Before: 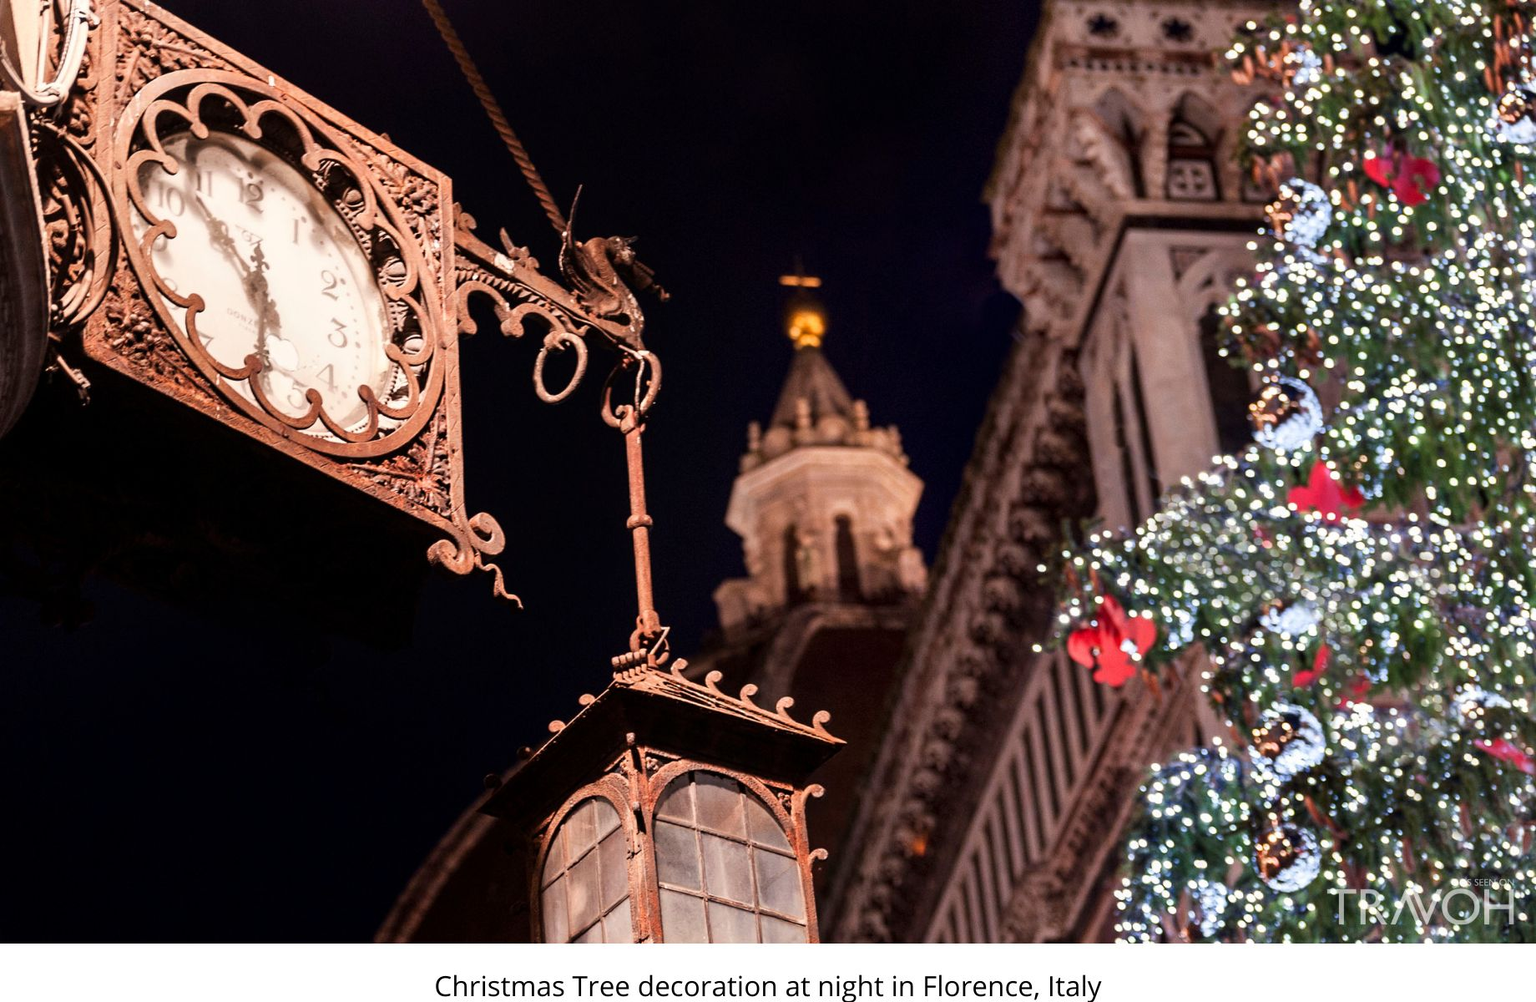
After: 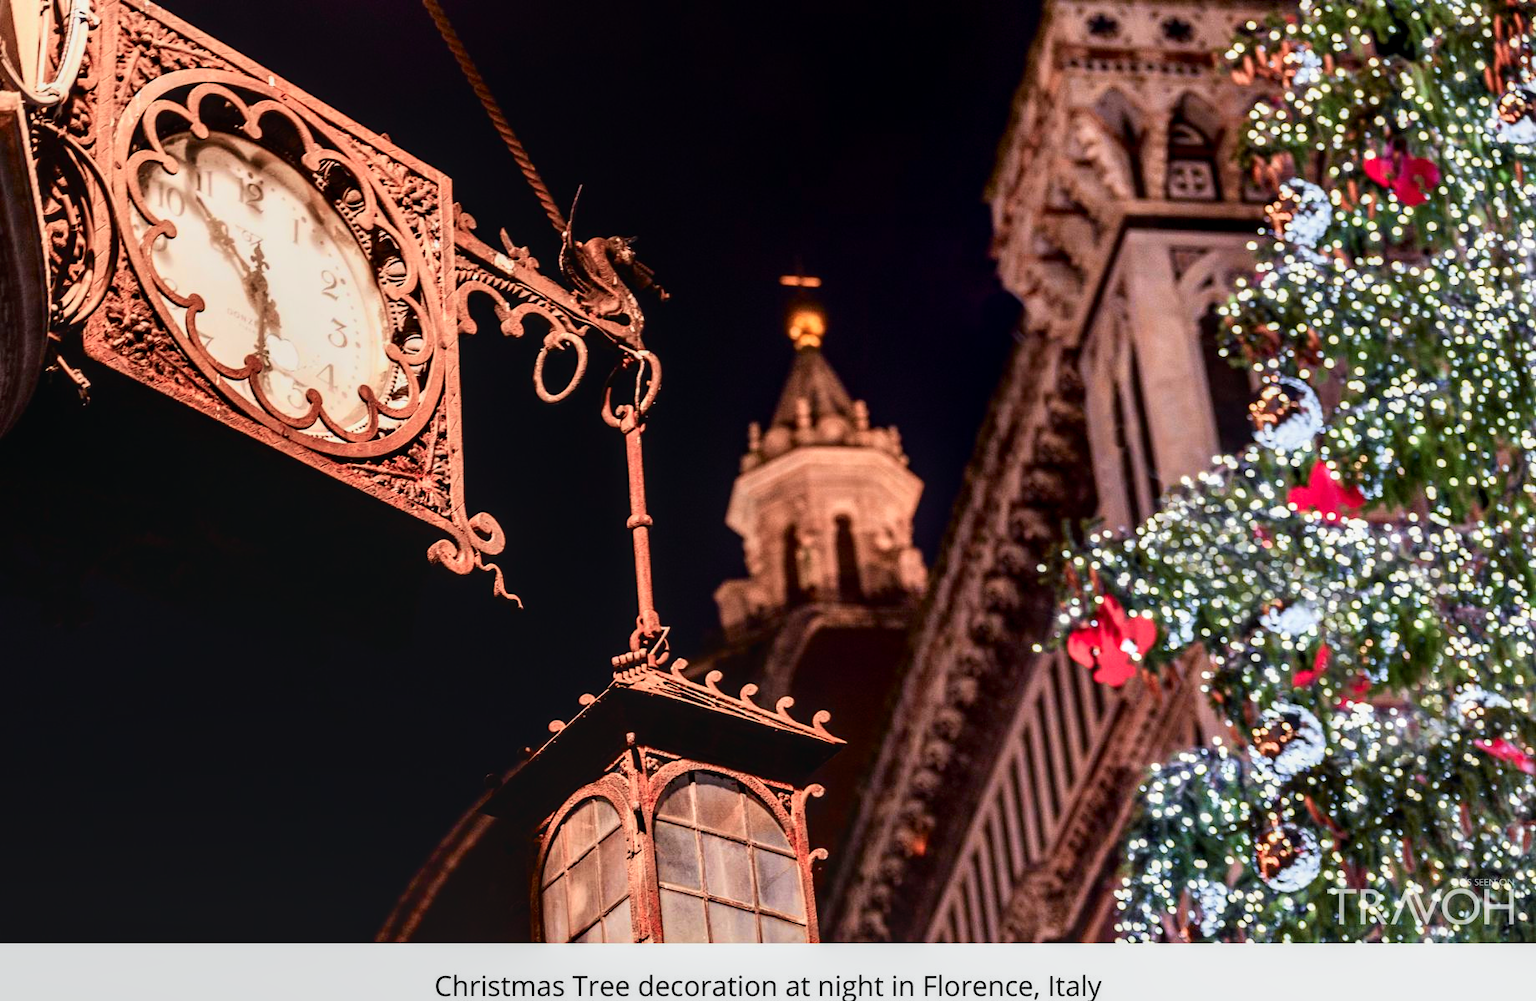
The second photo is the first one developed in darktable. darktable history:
local contrast: on, module defaults
tone curve: curves: ch0 [(0, 0) (0.058, 0.027) (0.214, 0.183) (0.304, 0.288) (0.522, 0.549) (0.658, 0.7) (0.741, 0.775) (0.844, 0.866) (0.986, 0.957)]; ch1 [(0, 0) (0.172, 0.123) (0.312, 0.296) (0.437, 0.429) (0.471, 0.469) (0.502, 0.5) (0.513, 0.515) (0.572, 0.603) (0.617, 0.653) (0.68, 0.724) (0.889, 0.924) (1, 1)]; ch2 [(0, 0) (0.411, 0.424) (0.489, 0.49) (0.502, 0.5) (0.517, 0.519) (0.549, 0.578) (0.604, 0.628) (0.693, 0.686) (1, 1)], color space Lab, independent channels, preserve colors none
